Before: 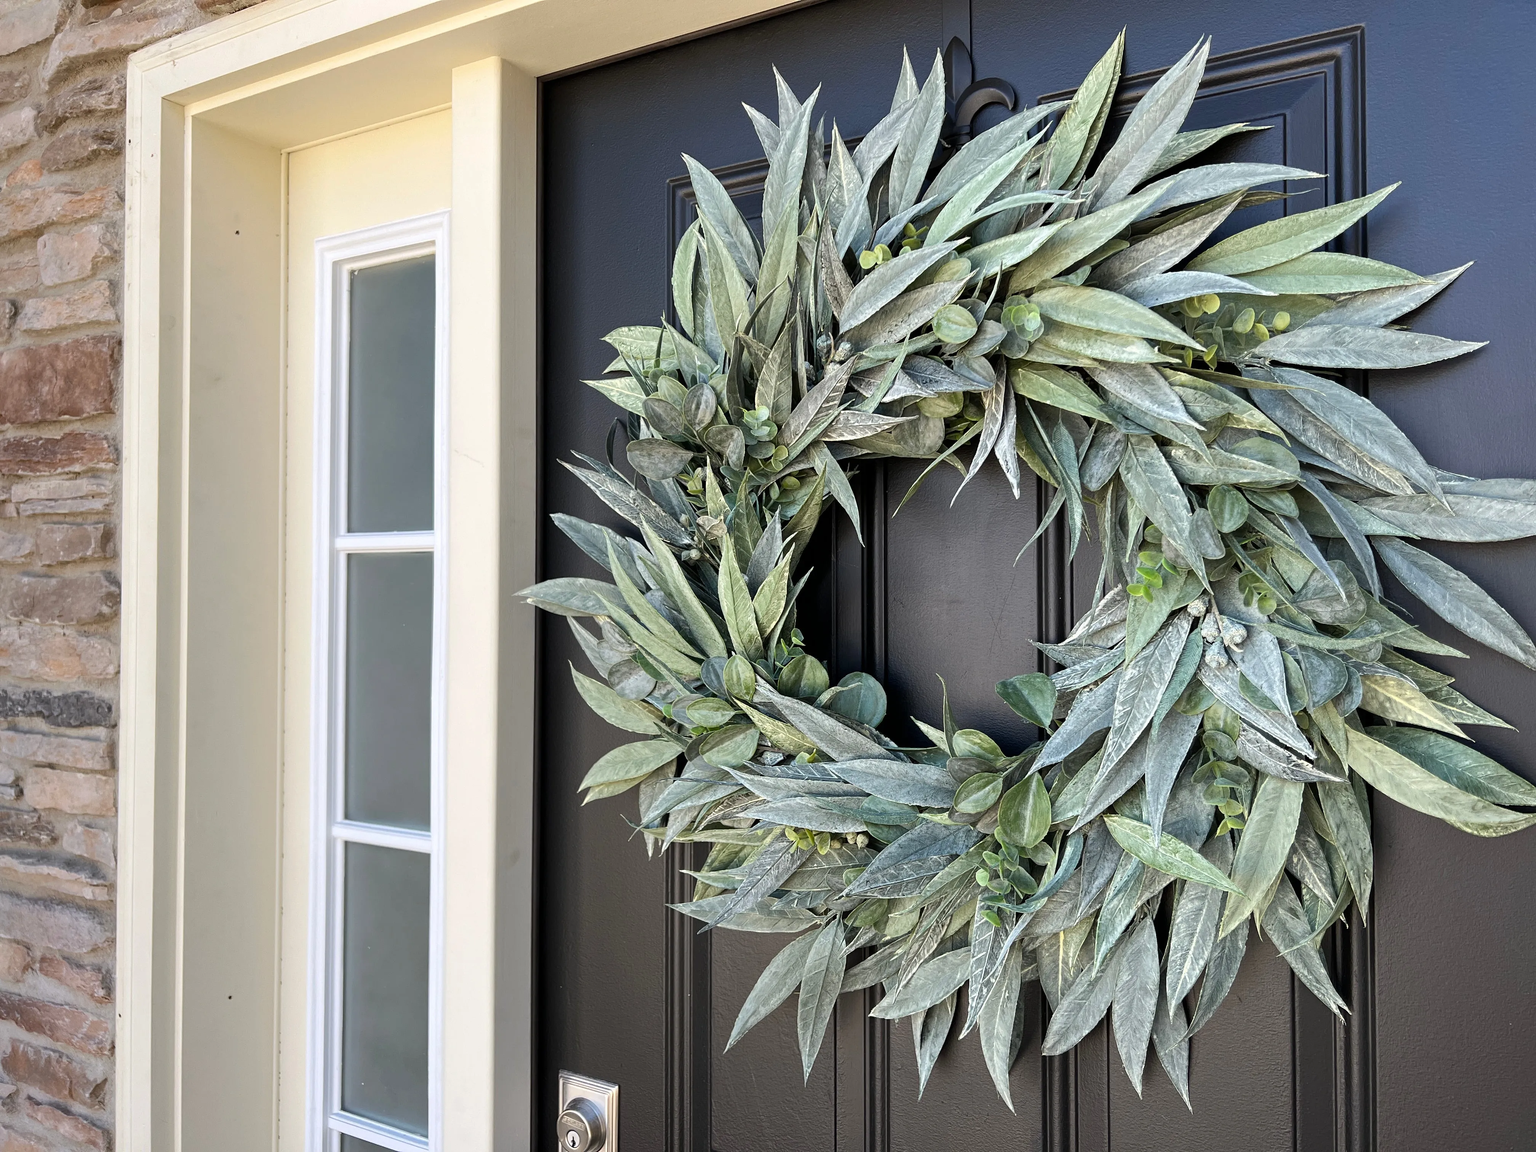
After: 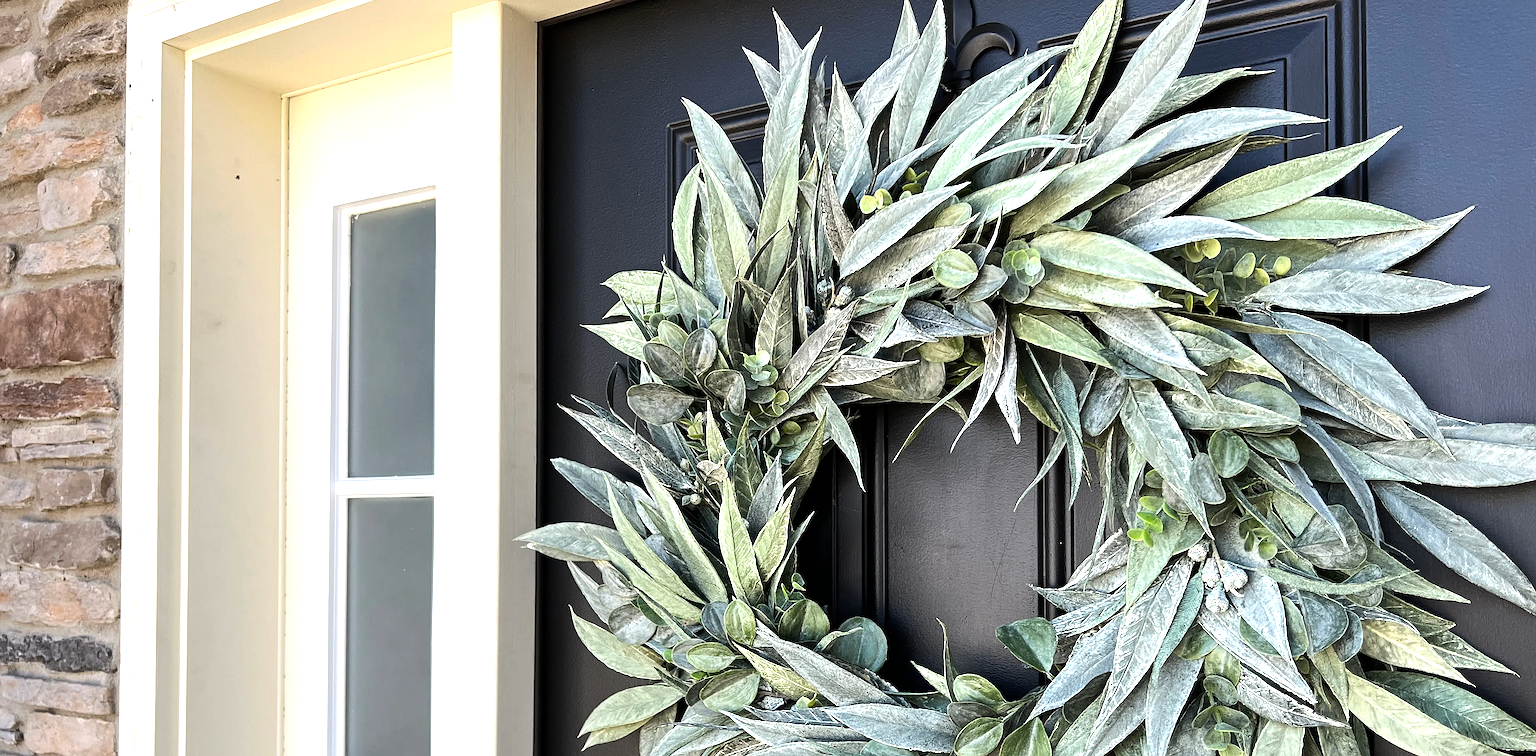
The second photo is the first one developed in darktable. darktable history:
sharpen: on, module defaults
crop and rotate: top 4.848%, bottom 29.503%
tone equalizer: -8 EV -0.75 EV, -7 EV -0.7 EV, -6 EV -0.6 EV, -5 EV -0.4 EV, -3 EV 0.4 EV, -2 EV 0.6 EV, -1 EV 0.7 EV, +0 EV 0.75 EV, edges refinement/feathering 500, mask exposure compensation -1.57 EV, preserve details no
